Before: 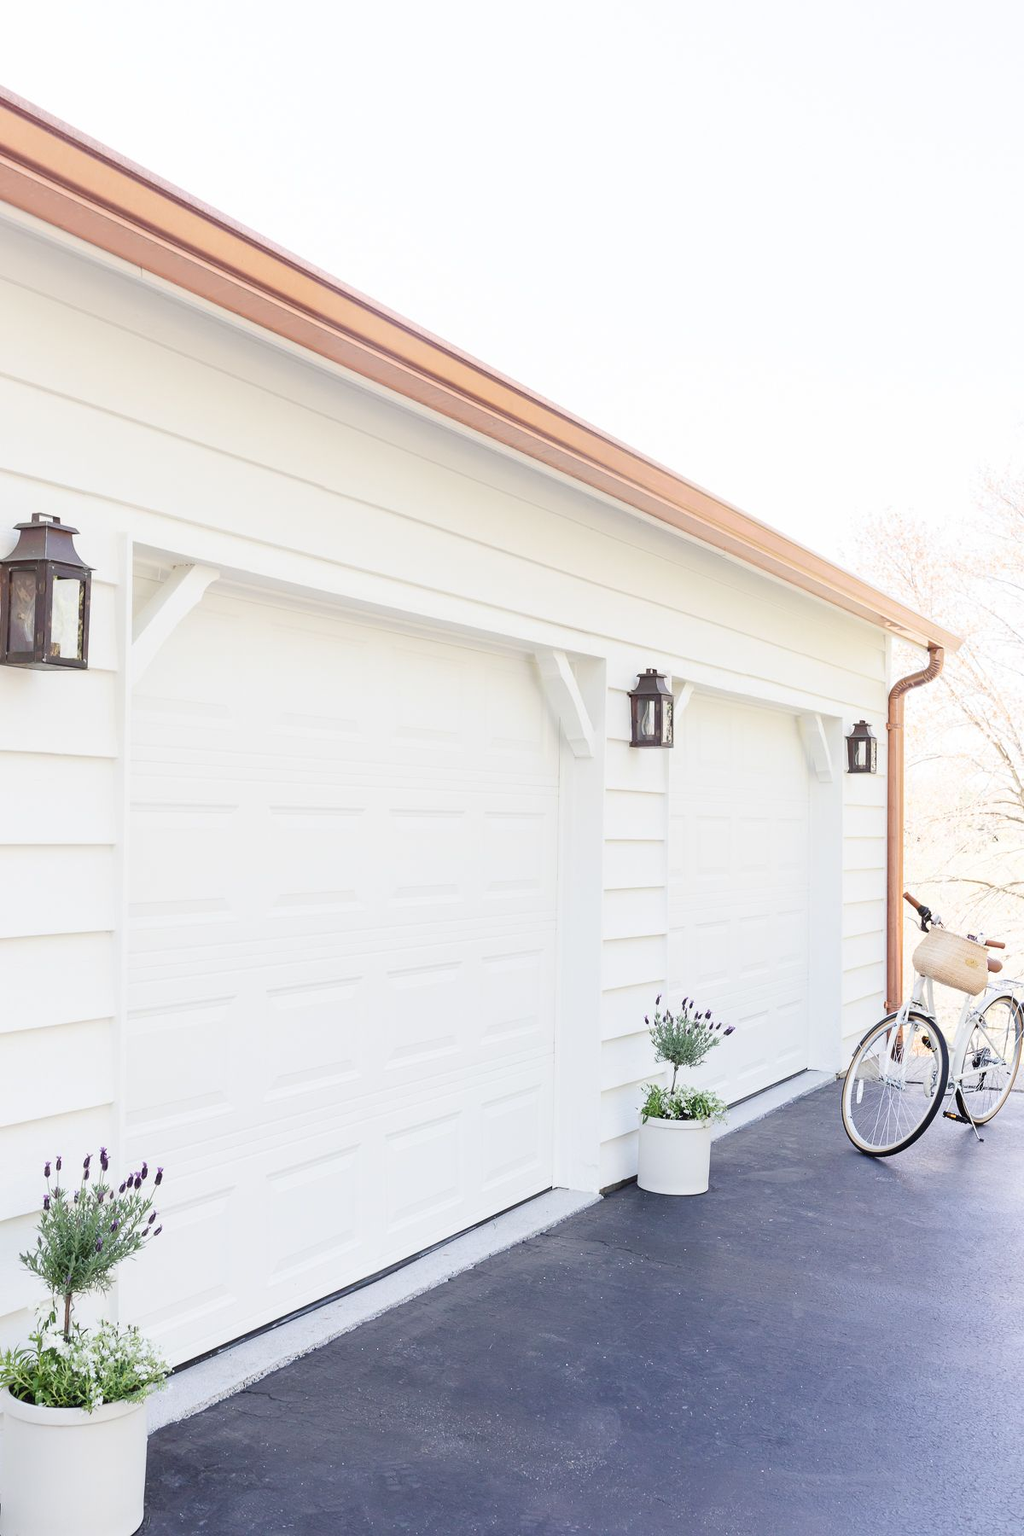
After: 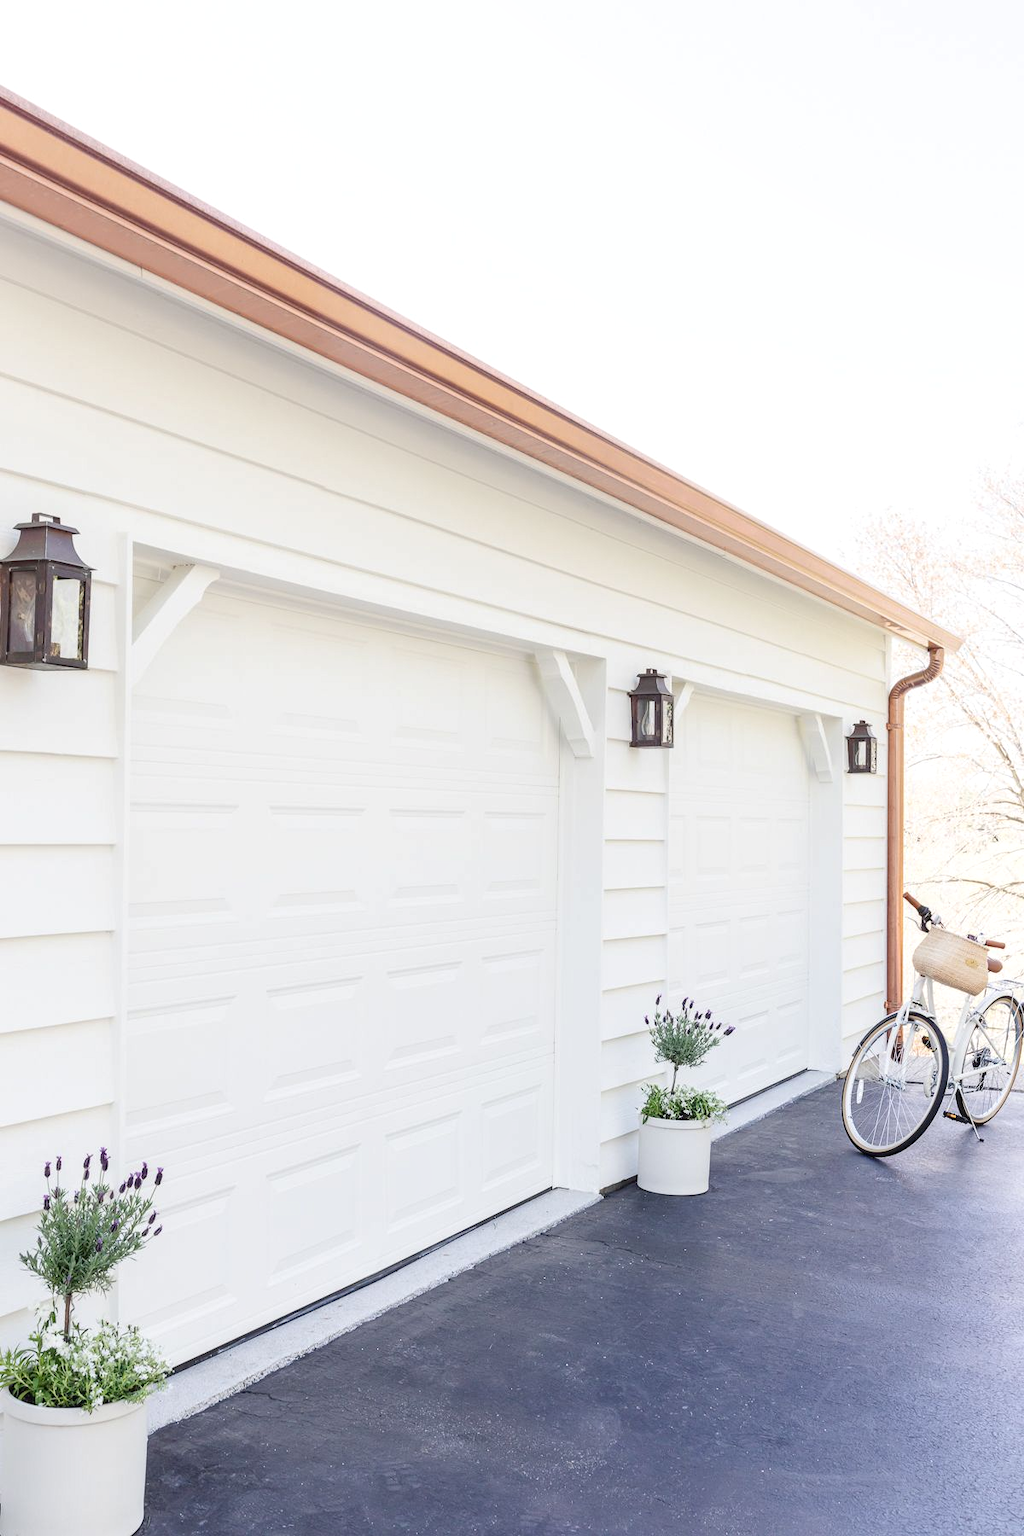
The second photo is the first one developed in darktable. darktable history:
local contrast: on, module defaults
contrast equalizer: octaves 7, y [[0.5 ×6], [0.5 ×6], [0.5, 0.5, 0.501, 0.545, 0.707, 0.863], [0 ×6], [0 ×6]]
